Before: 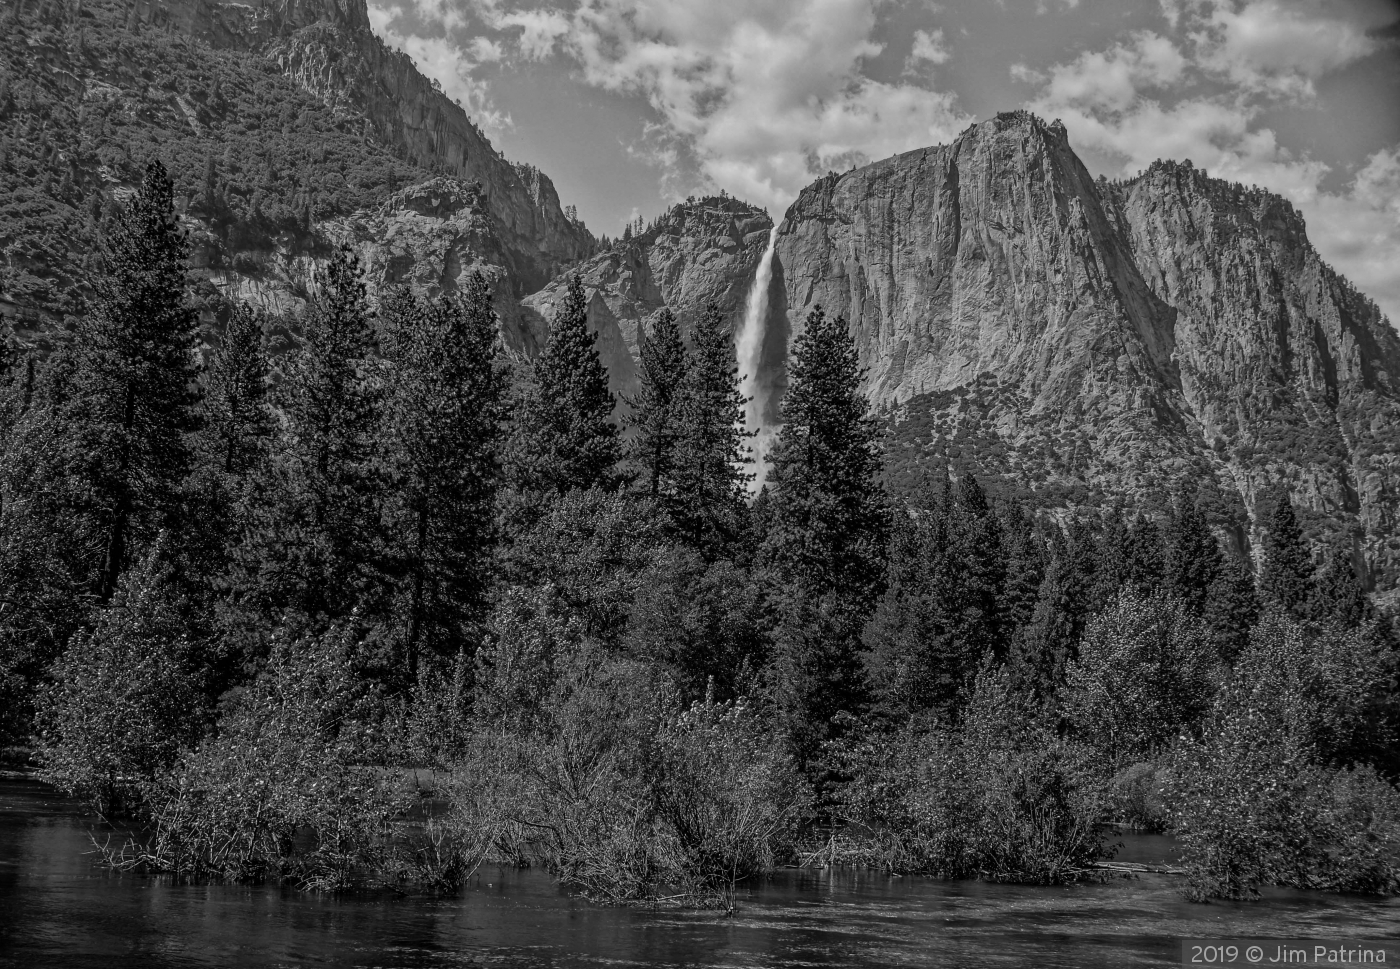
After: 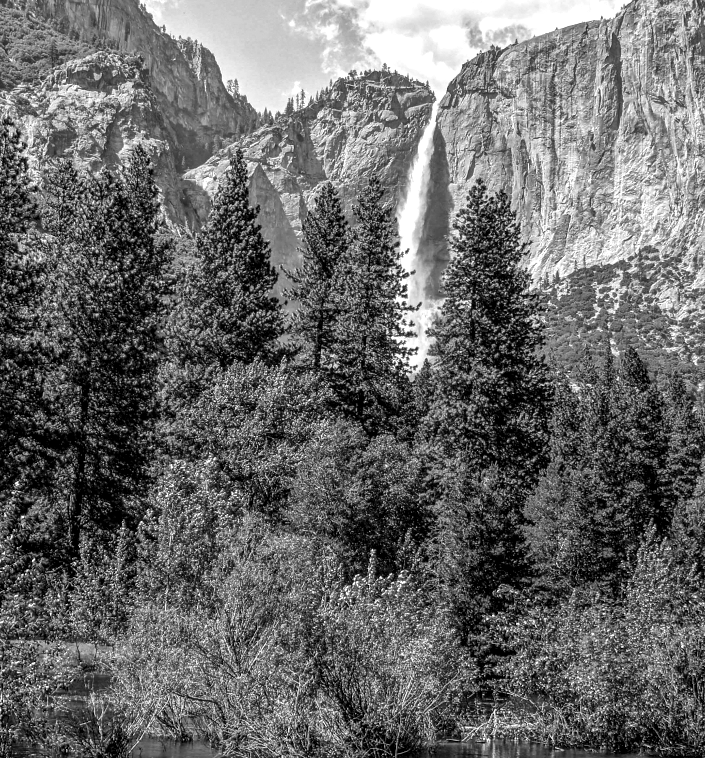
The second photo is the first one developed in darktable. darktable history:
crop and rotate: angle 0.016°, left 24.195%, top 13.086%, right 25.361%, bottom 8.573%
velvia: strength 32.35%, mid-tones bias 0.201
local contrast: on, module defaults
exposure: exposure 1.263 EV, compensate exposure bias true, compensate highlight preservation false
color zones: curves: ch0 [(0.068, 0.464) (0.25, 0.5) (0.48, 0.508) (0.75, 0.536) (0.886, 0.476) (0.967, 0.456)]; ch1 [(0.066, 0.456) (0.25, 0.5) (0.616, 0.508) (0.746, 0.56) (0.934, 0.444)]
